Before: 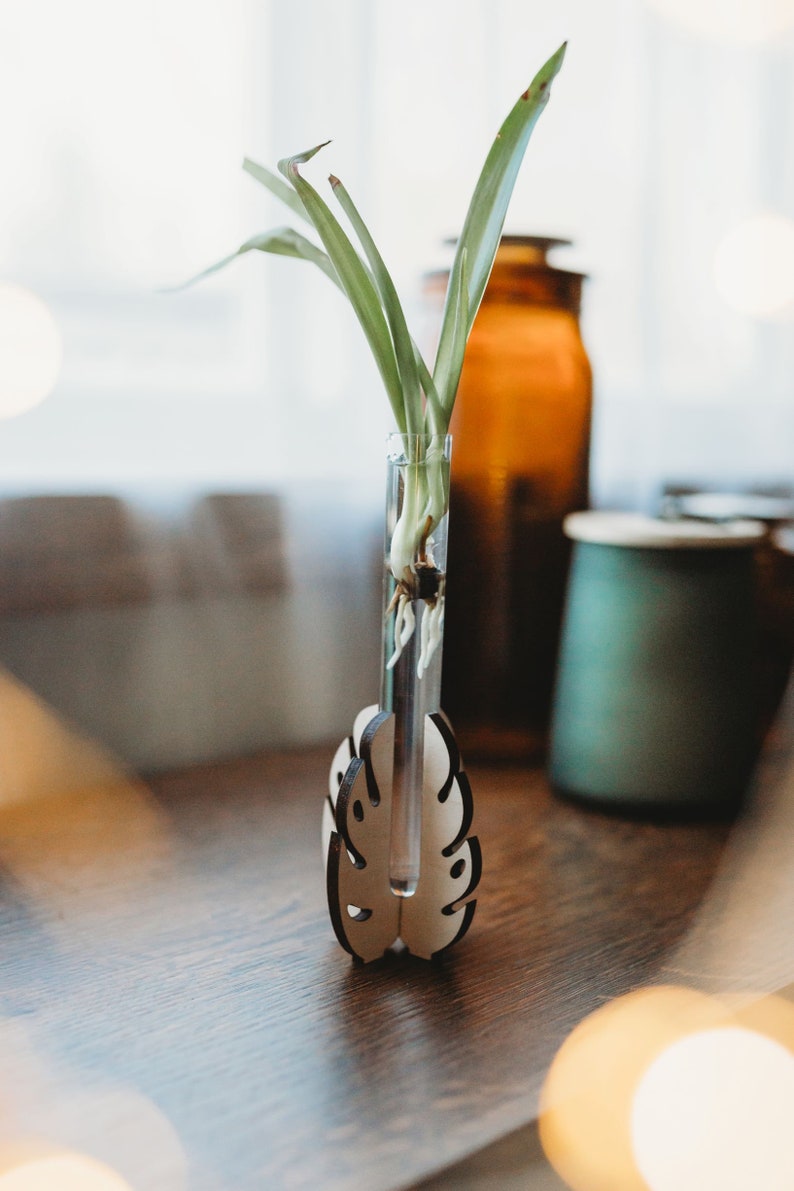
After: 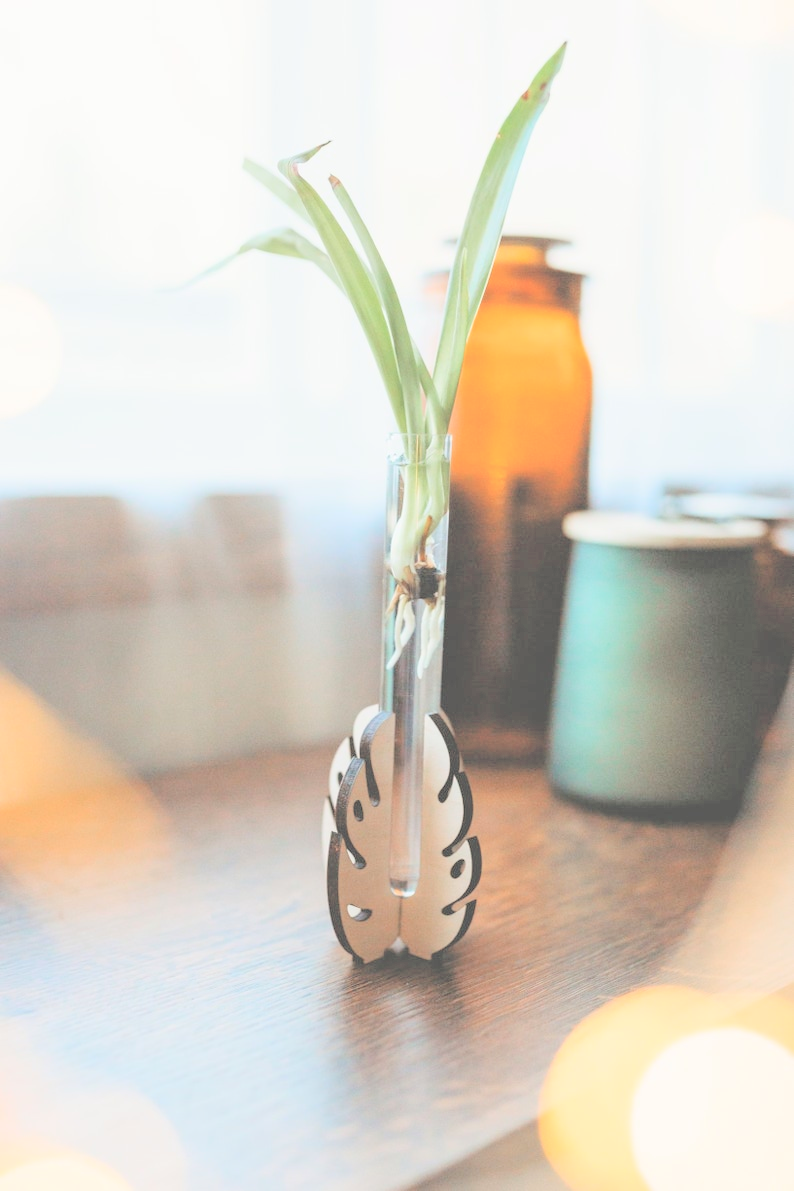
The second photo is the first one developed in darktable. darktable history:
contrast brightness saturation: brightness 0.981
